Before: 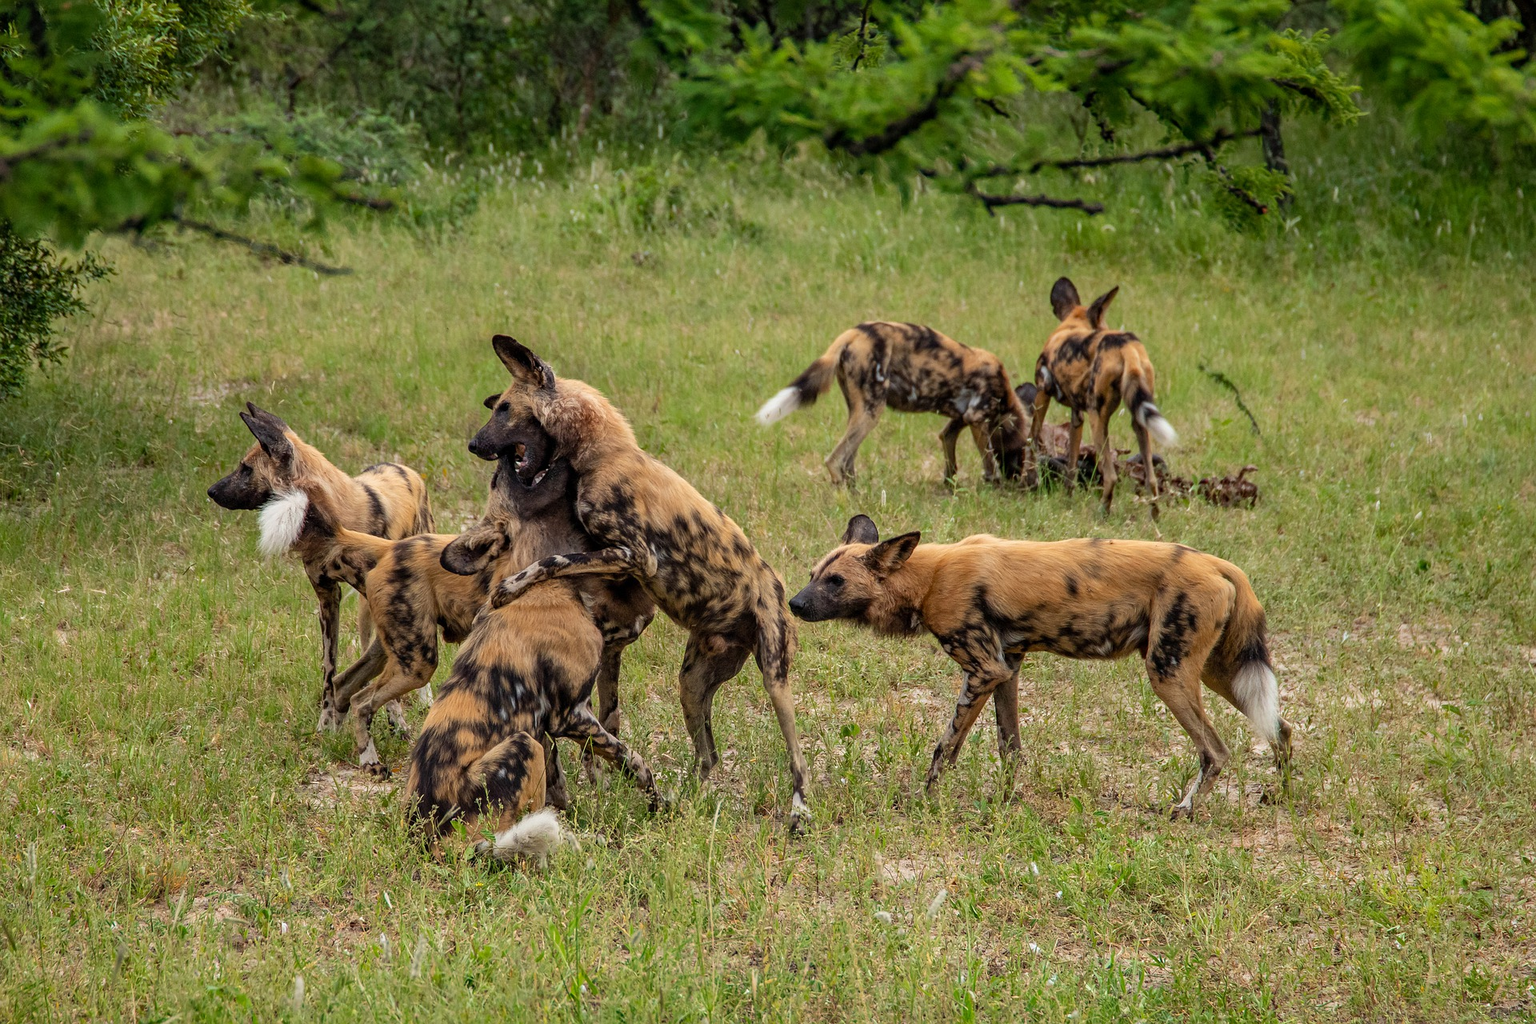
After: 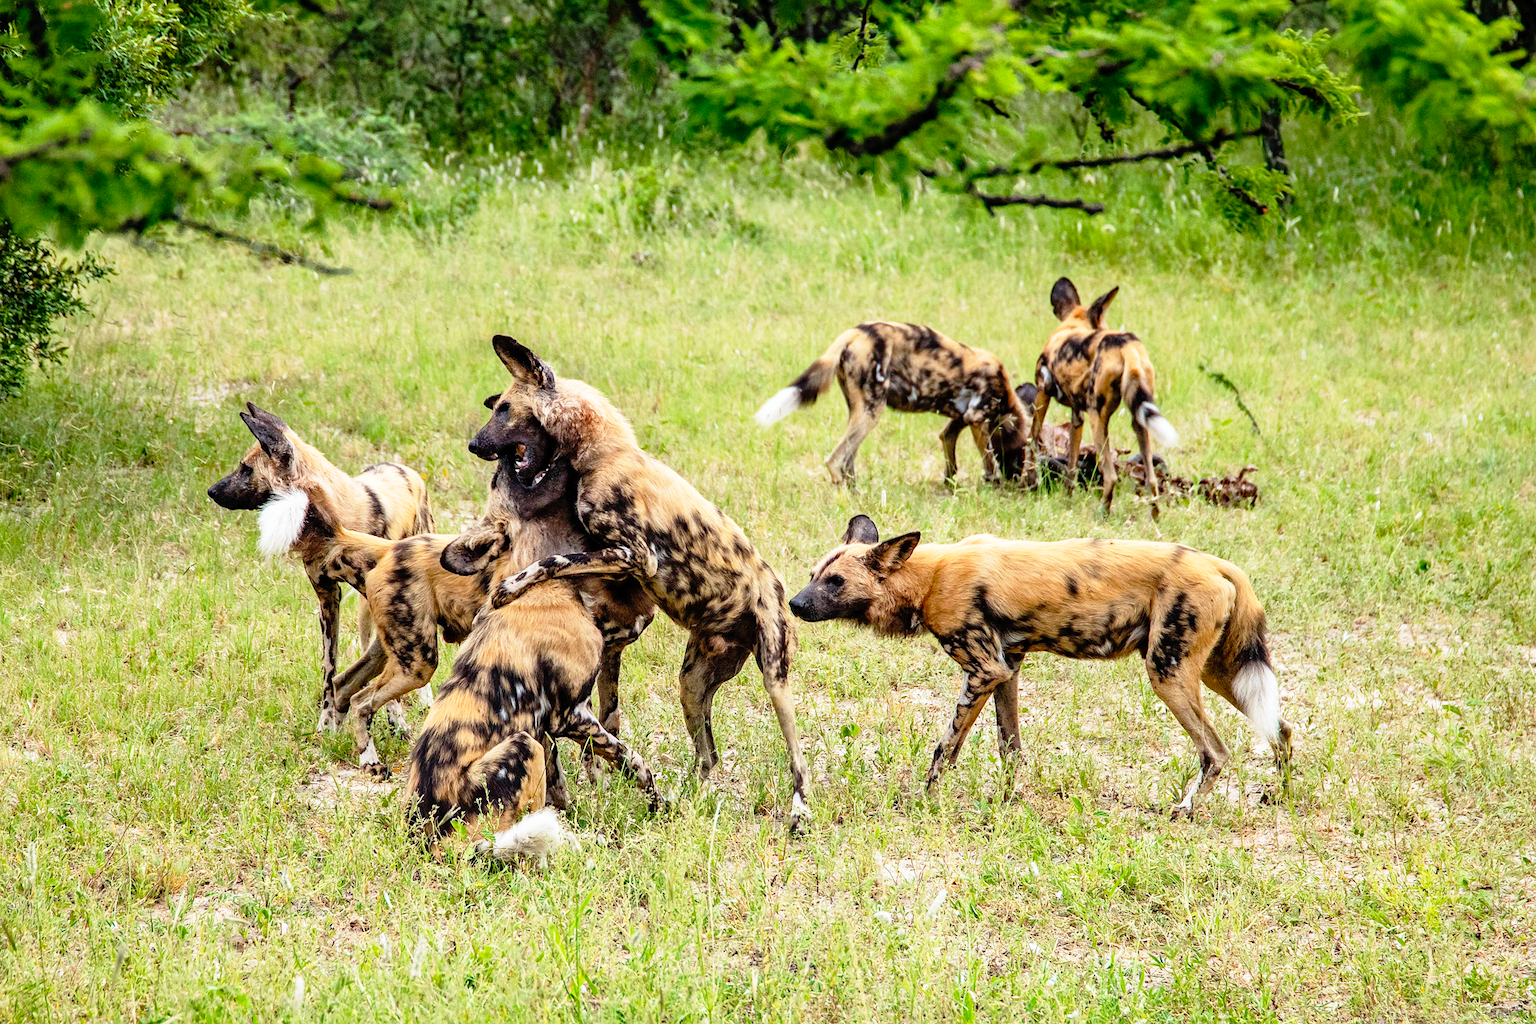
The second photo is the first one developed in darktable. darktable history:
base curve: curves: ch0 [(0, 0) (0.012, 0.01) (0.073, 0.168) (0.31, 0.711) (0.645, 0.957) (1, 1)], preserve colors none
white balance: red 0.967, blue 1.049
